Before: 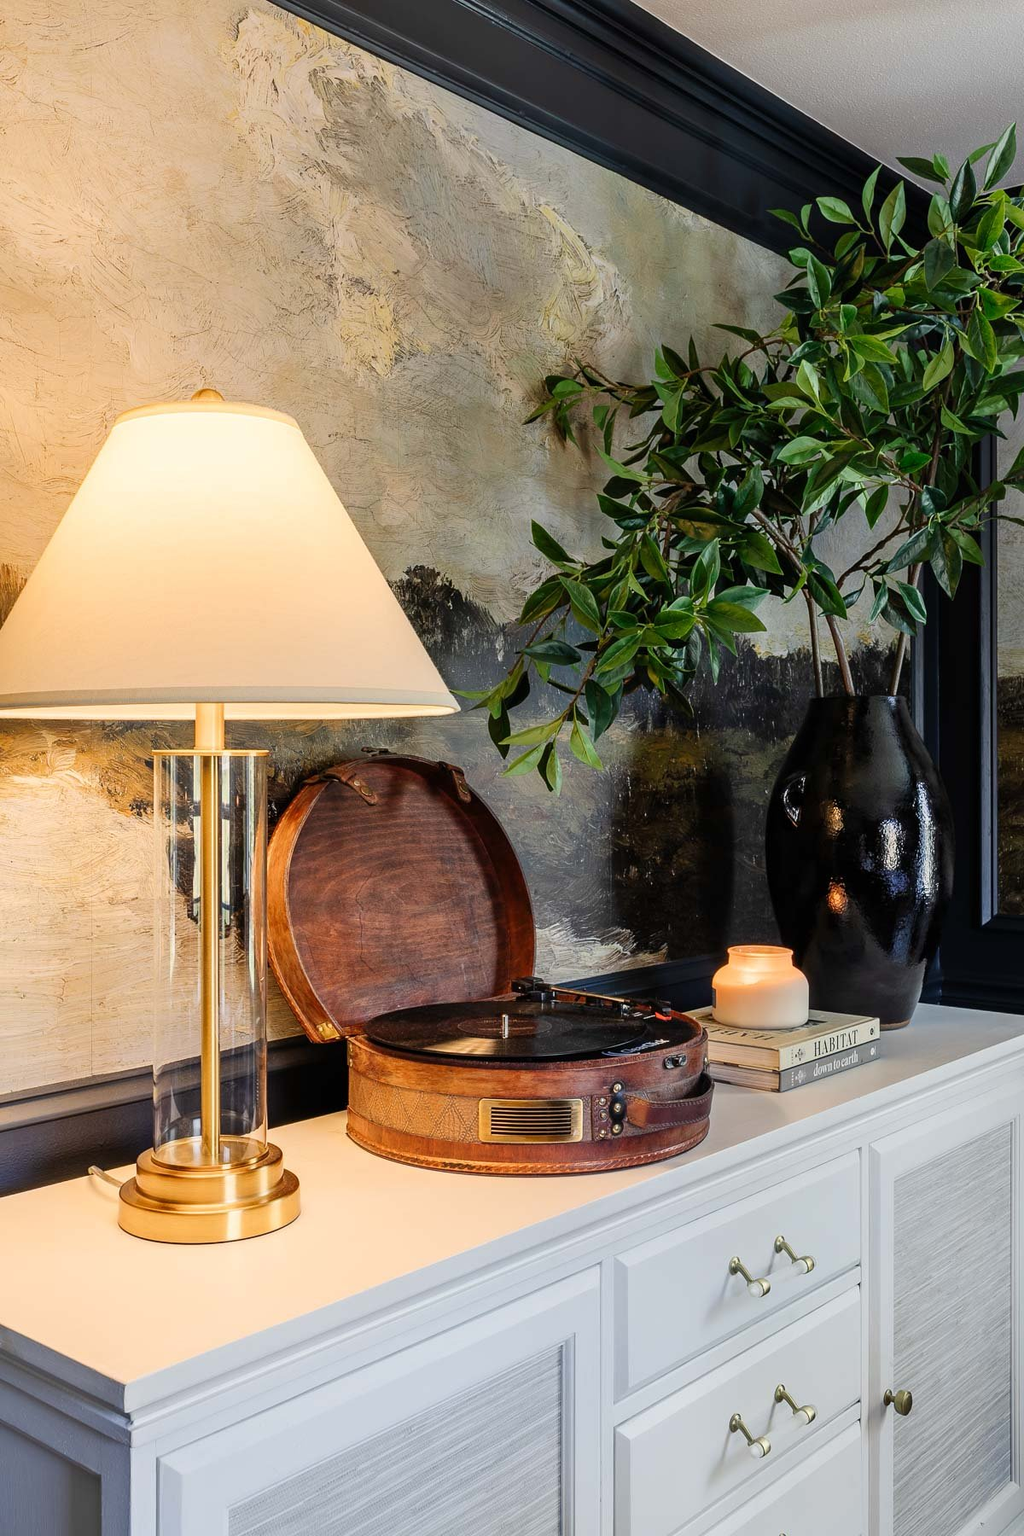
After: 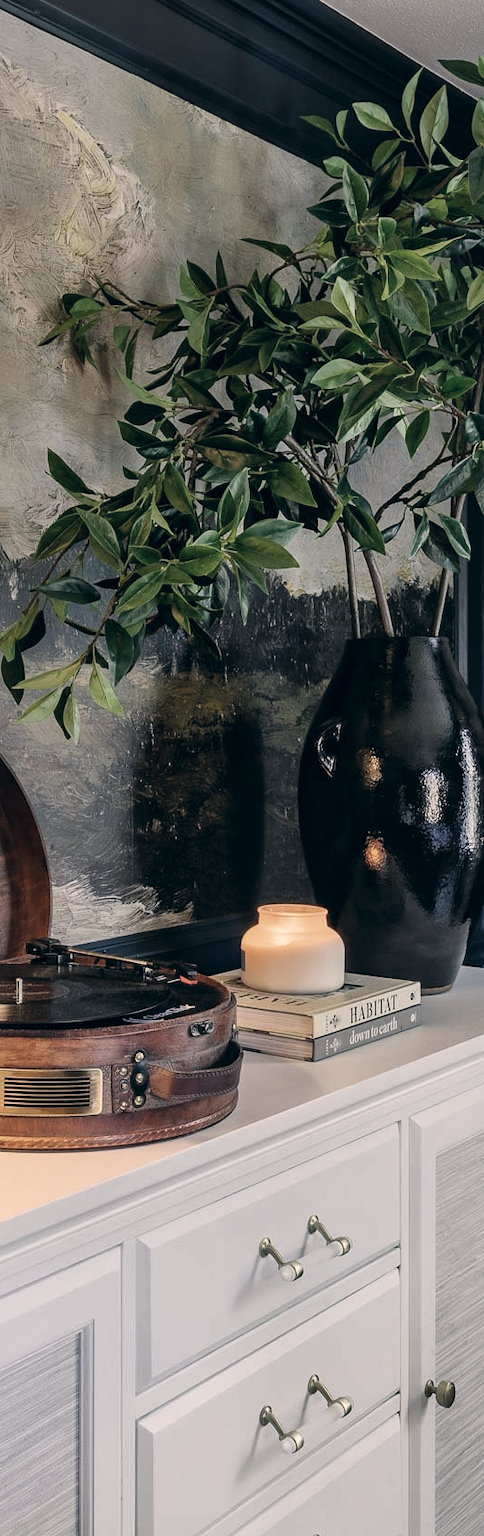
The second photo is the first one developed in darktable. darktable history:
contrast brightness saturation: contrast -0.05, saturation -0.41
crop: left 47.628%, top 6.643%, right 7.874%
color correction: highlights a* 5.38, highlights b* 5.3, shadows a* -4.26, shadows b* -5.11
local contrast: mode bilateral grid, contrast 20, coarseness 50, detail 130%, midtone range 0.2
